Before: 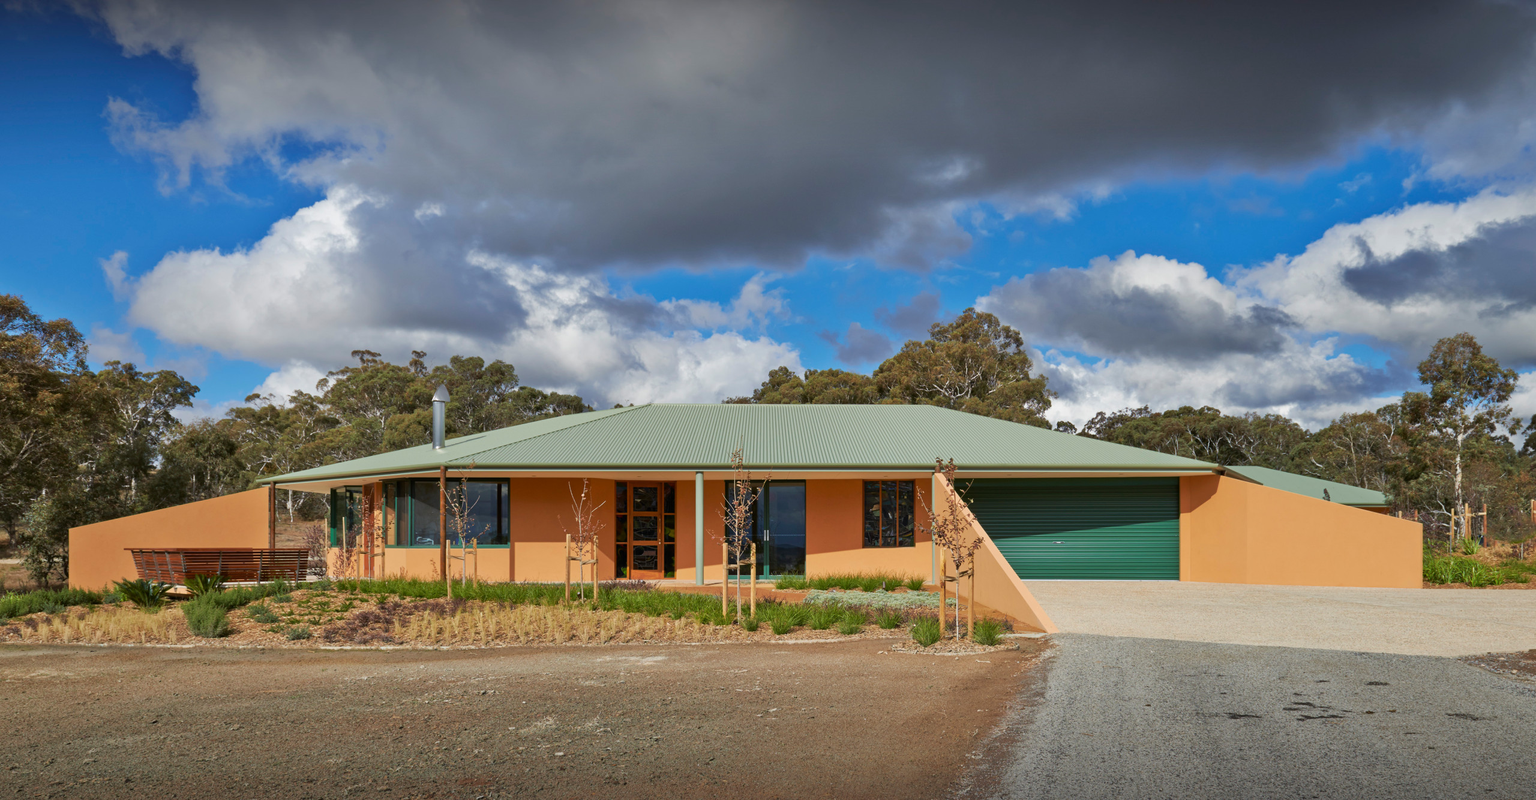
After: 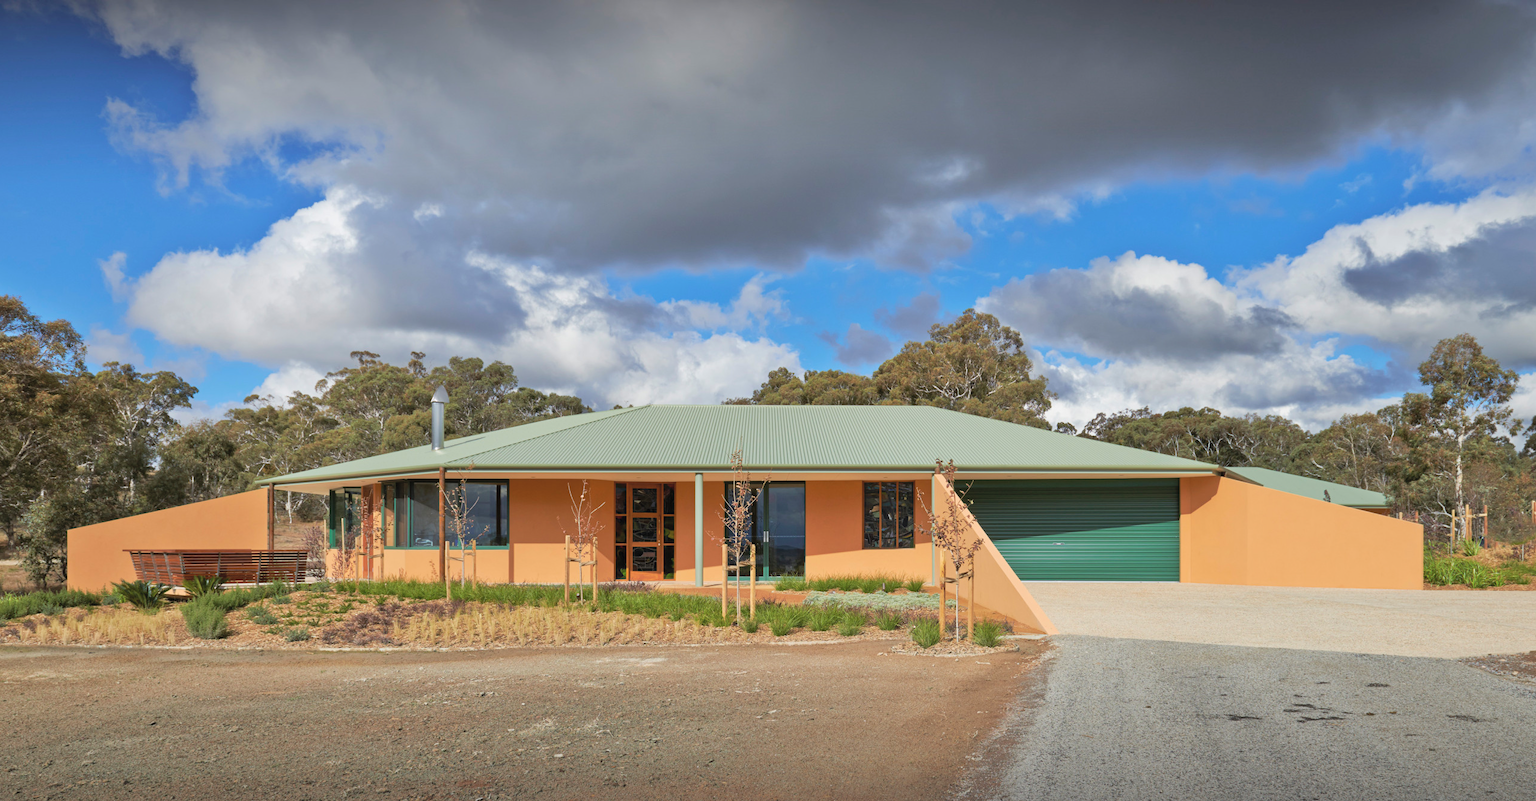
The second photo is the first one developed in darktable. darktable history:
contrast brightness saturation: brightness 0.15
crop and rotate: left 0.126%
